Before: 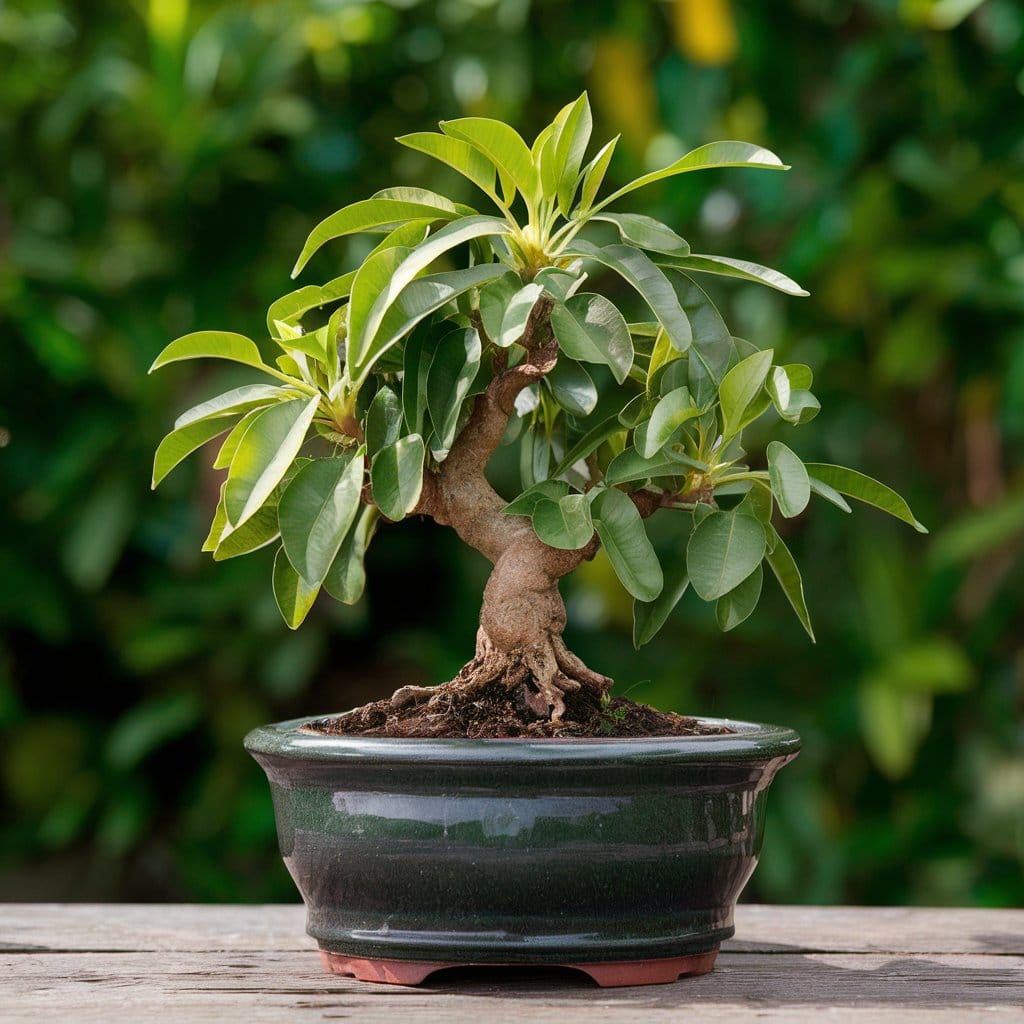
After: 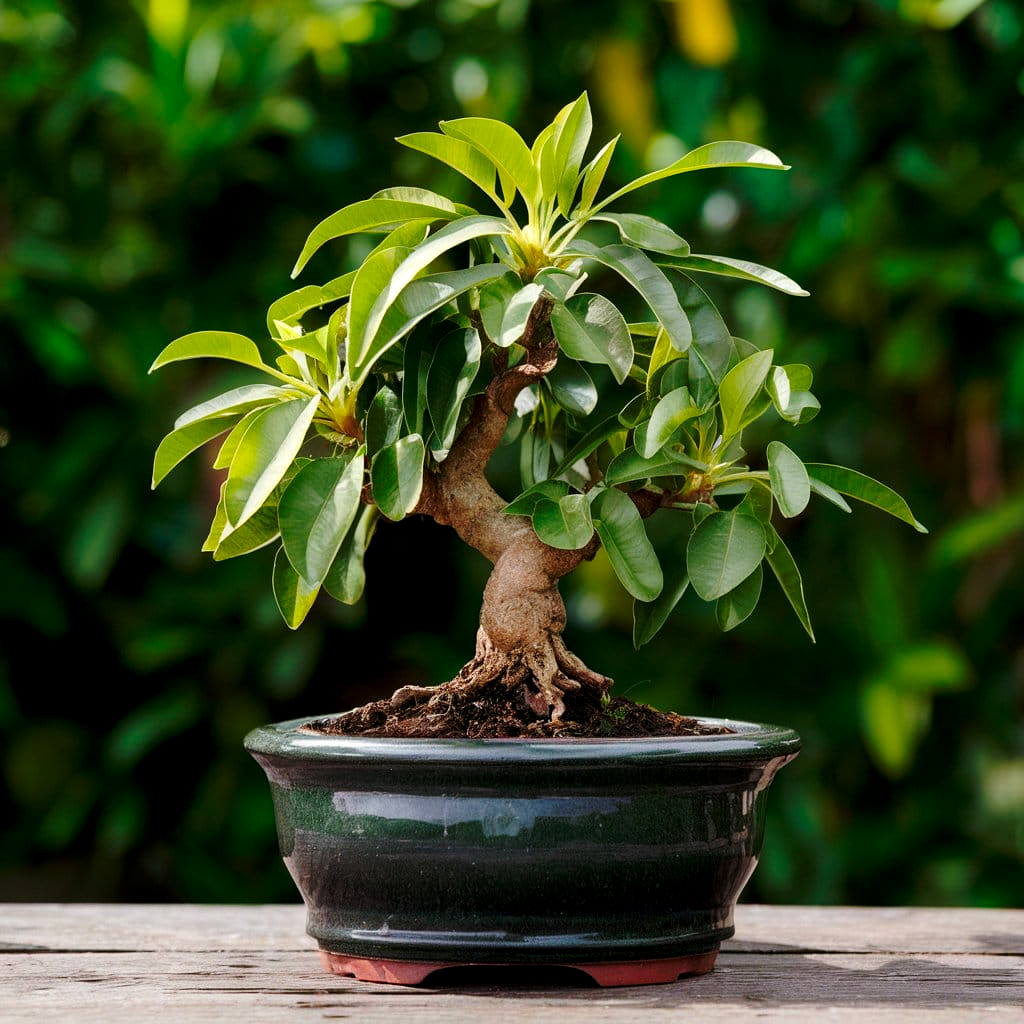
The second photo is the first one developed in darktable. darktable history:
exposure: black level correction 0.007, exposure 0.156 EV, compensate exposure bias true, compensate highlight preservation false
base curve: curves: ch0 [(0, 0) (0.073, 0.04) (0.157, 0.139) (0.492, 0.492) (0.758, 0.758) (1, 1)], preserve colors none
